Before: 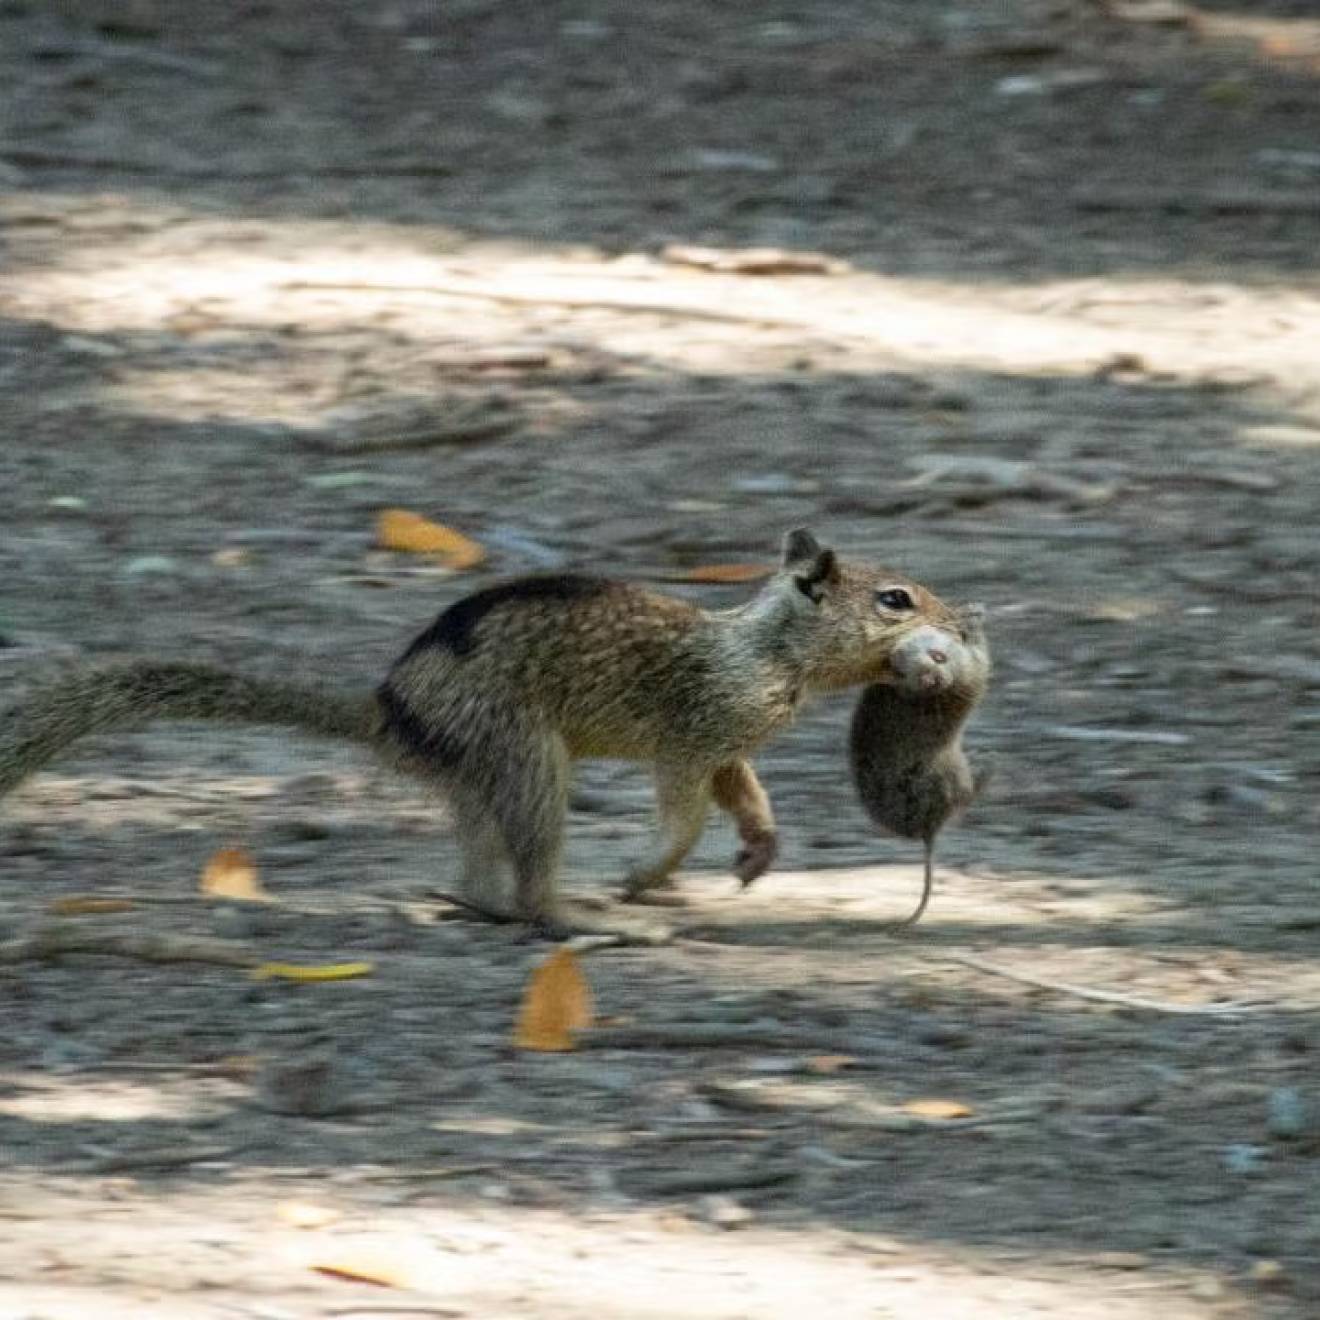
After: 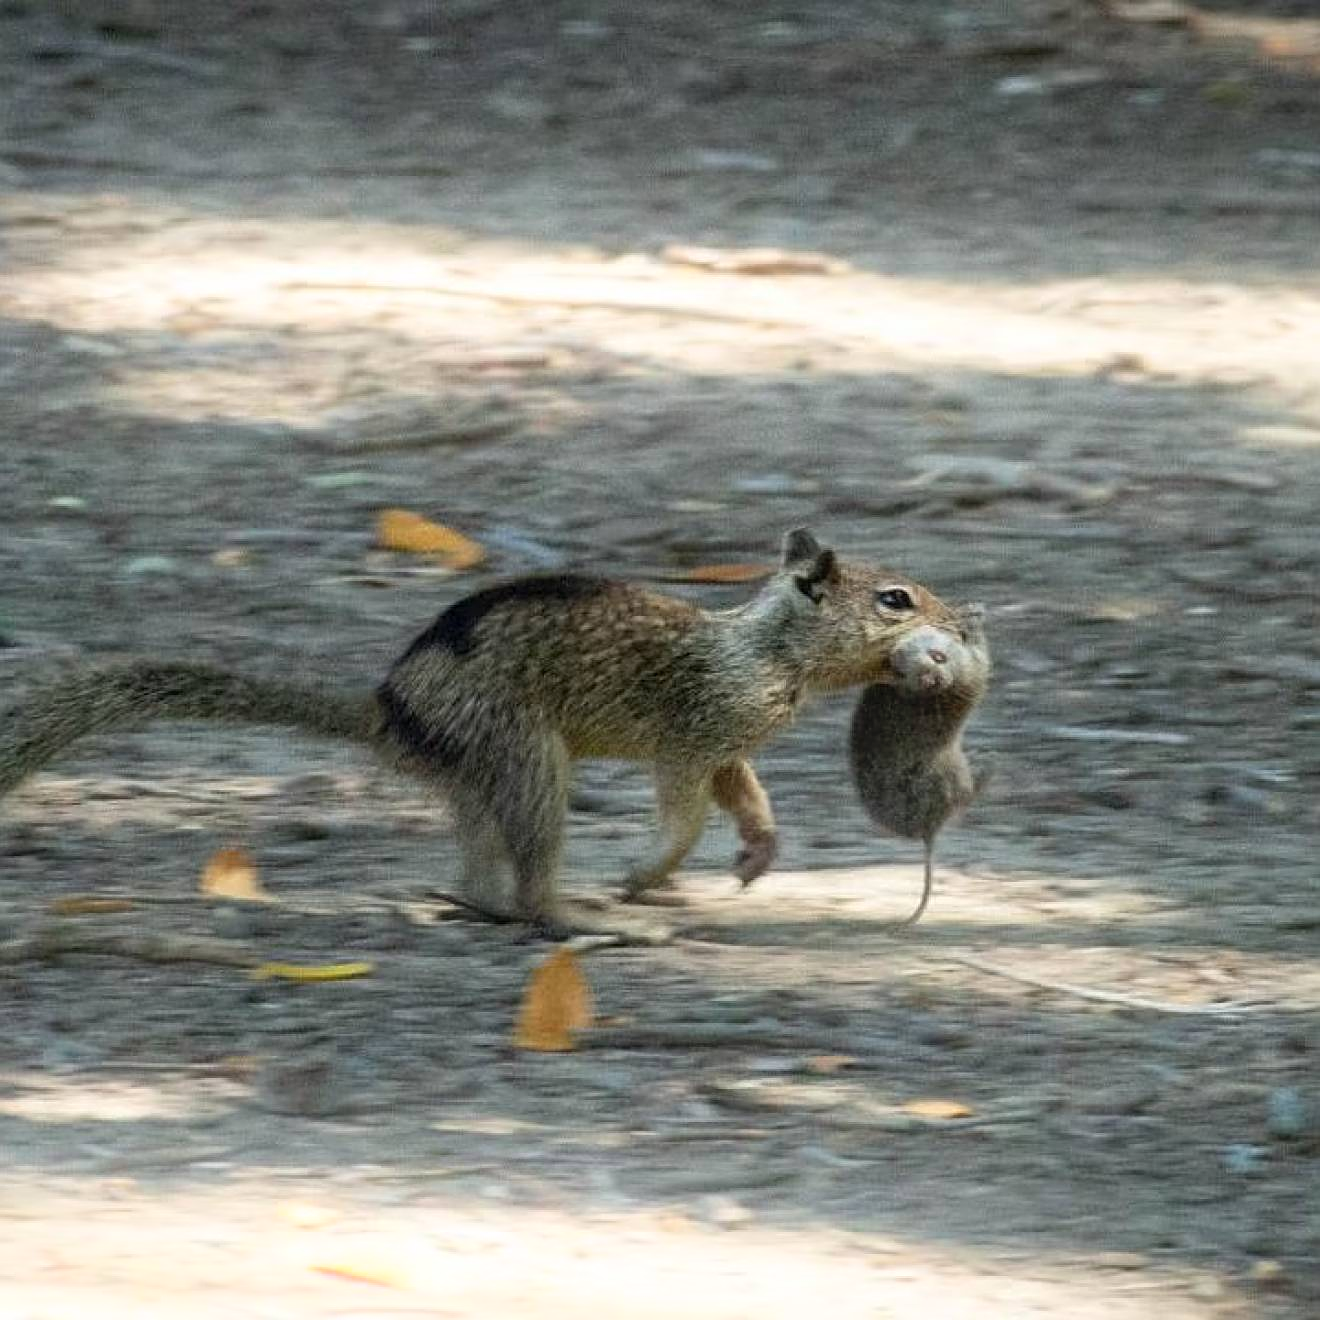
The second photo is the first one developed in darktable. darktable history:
sharpen: on, module defaults
bloom: on, module defaults
